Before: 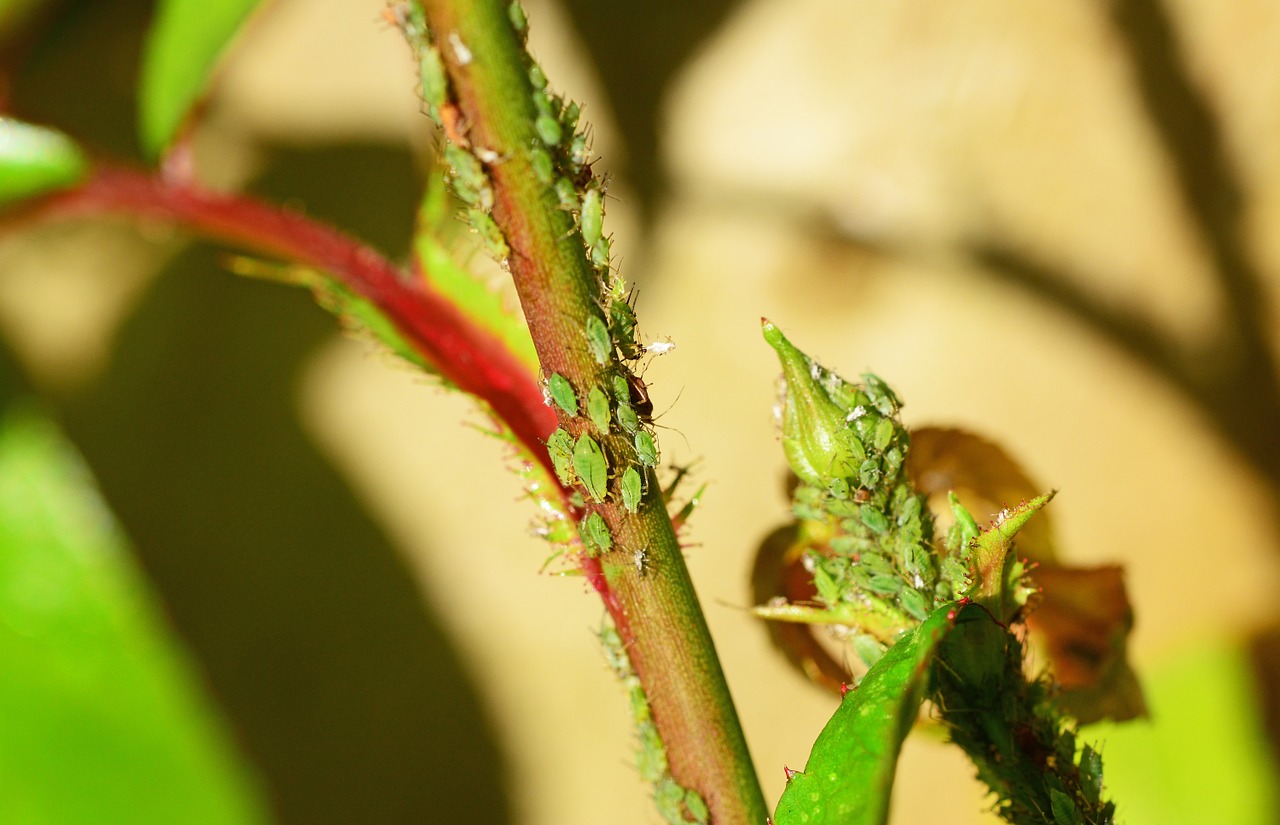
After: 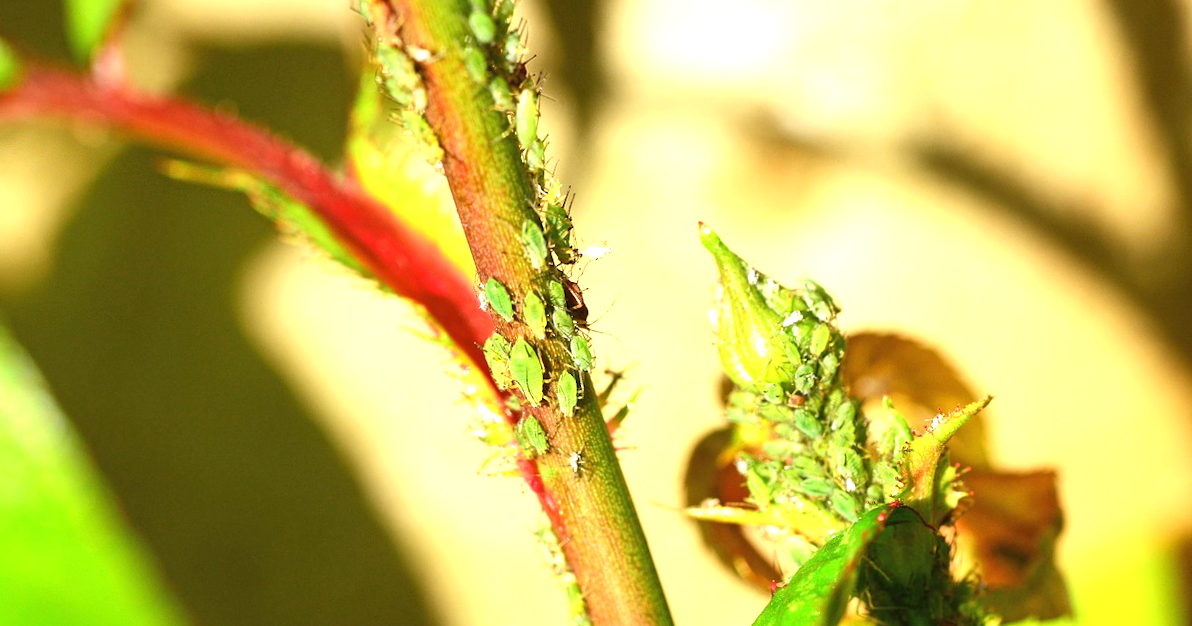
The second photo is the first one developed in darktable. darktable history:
rotate and perspective: rotation 0.074°, lens shift (vertical) 0.096, lens shift (horizontal) -0.041, crop left 0.043, crop right 0.952, crop top 0.024, crop bottom 0.979
crop and rotate: left 1.814%, top 12.818%, right 0.25%, bottom 9.225%
exposure: black level correction 0, exposure 0.9 EV, compensate highlight preservation false
